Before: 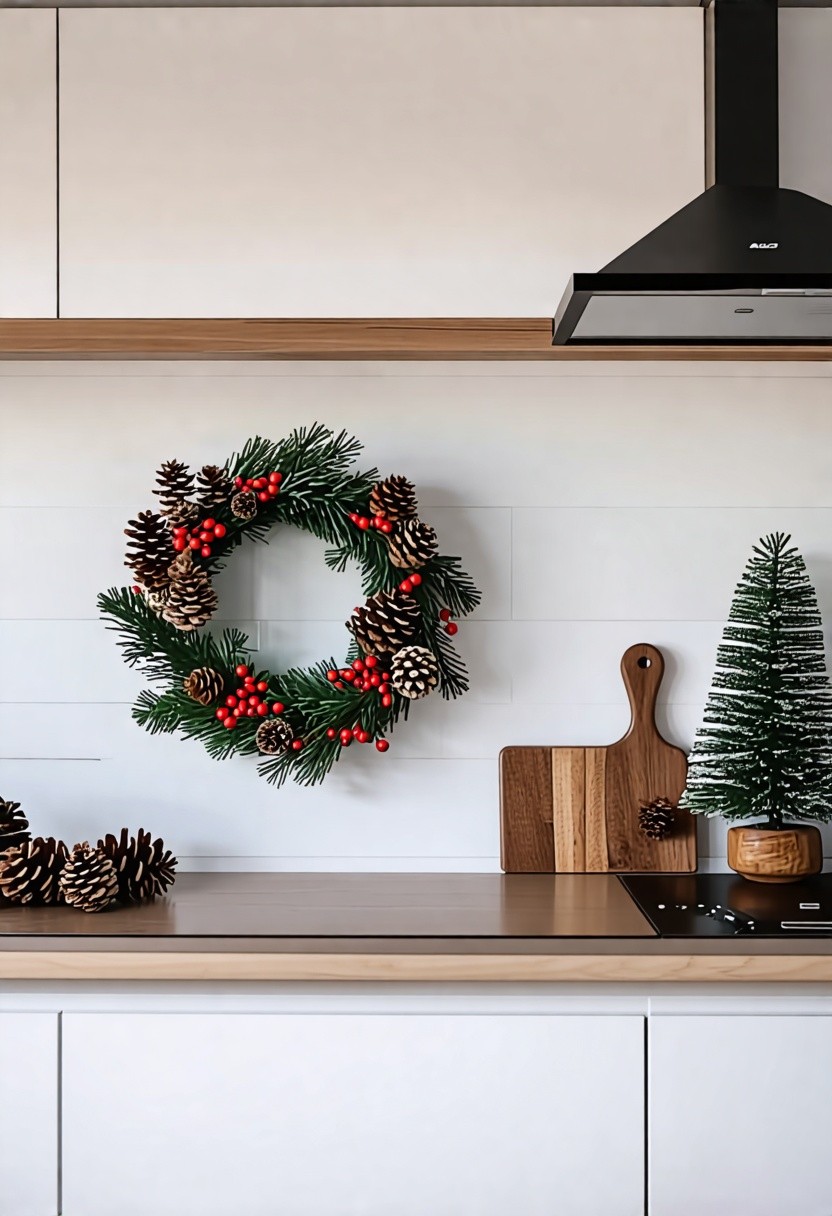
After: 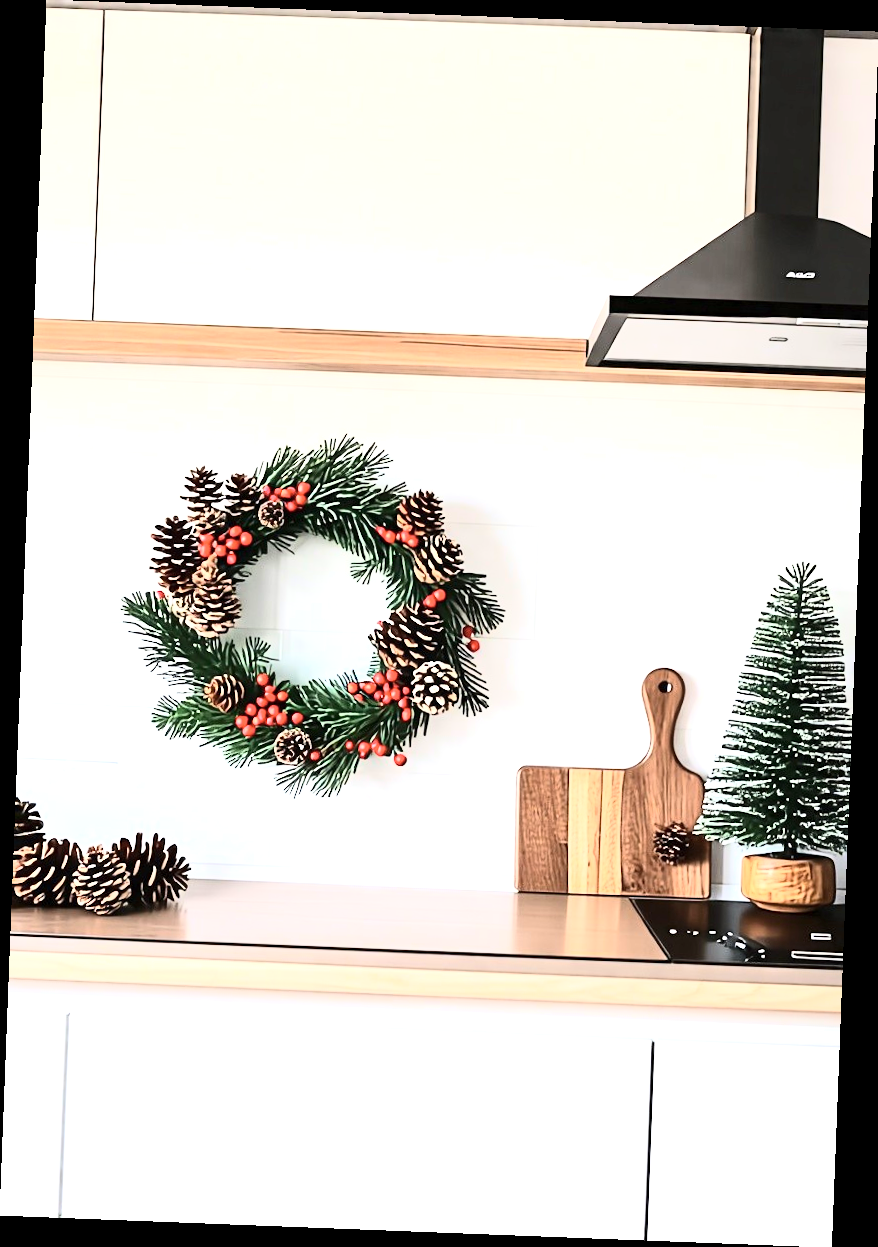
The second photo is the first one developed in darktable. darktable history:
base curve: curves: ch0 [(0, 0) (0.303, 0.277) (1, 1)], preserve colors none
exposure: exposure 1.141 EV, compensate highlight preservation false
tone curve: curves: ch0 [(0, 0) (0.003, 0.003) (0.011, 0.013) (0.025, 0.028) (0.044, 0.05) (0.069, 0.078) (0.1, 0.113) (0.136, 0.153) (0.177, 0.2) (0.224, 0.271) (0.277, 0.374) (0.335, 0.47) (0.399, 0.574) (0.468, 0.688) (0.543, 0.79) (0.623, 0.859) (0.709, 0.919) (0.801, 0.957) (0.898, 0.978) (1, 1)], color space Lab, independent channels, preserve colors none
crop and rotate: angle -2.21°
